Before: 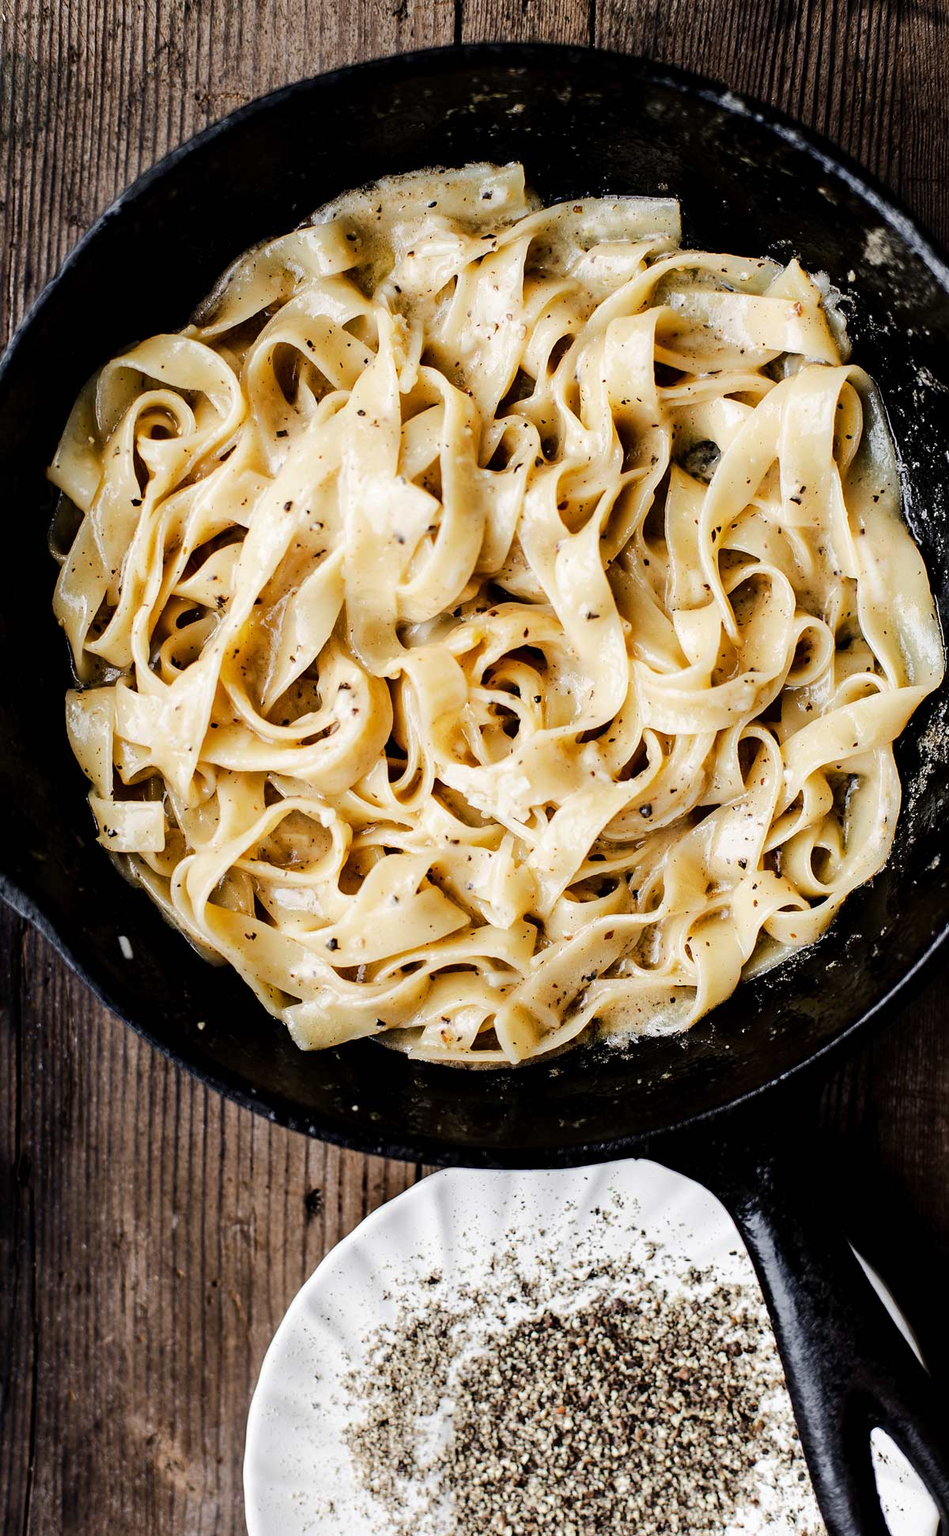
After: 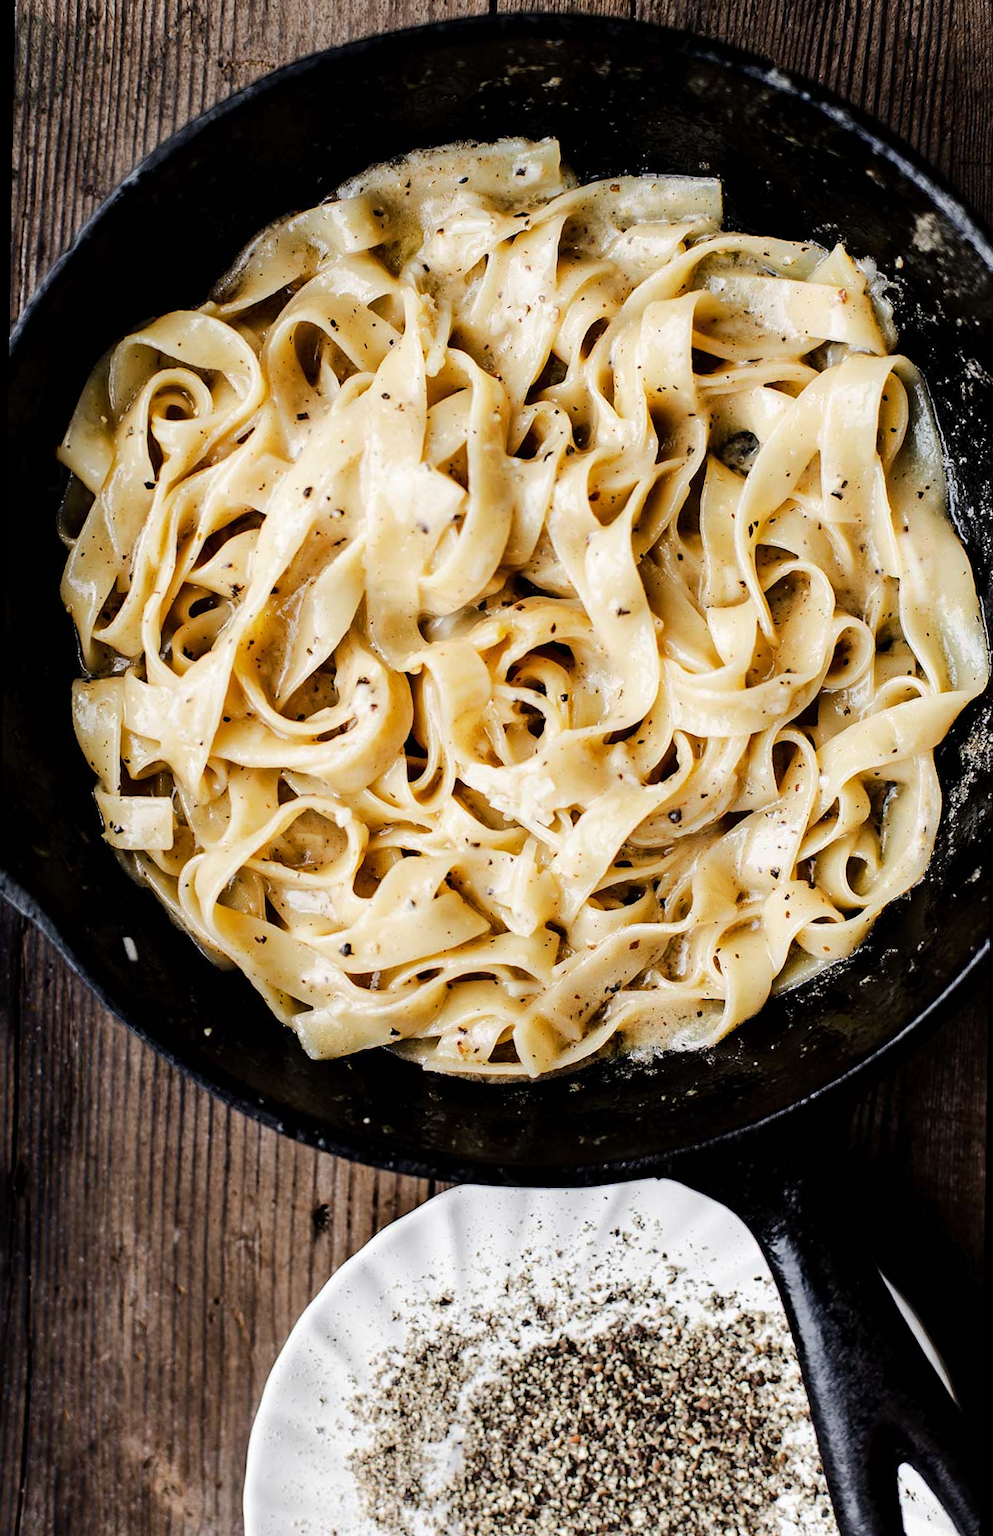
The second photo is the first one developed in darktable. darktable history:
rotate and perspective: rotation 1°, crop left 0.011, crop right 0.989, crop top 0.025, crop bottom 0.975
